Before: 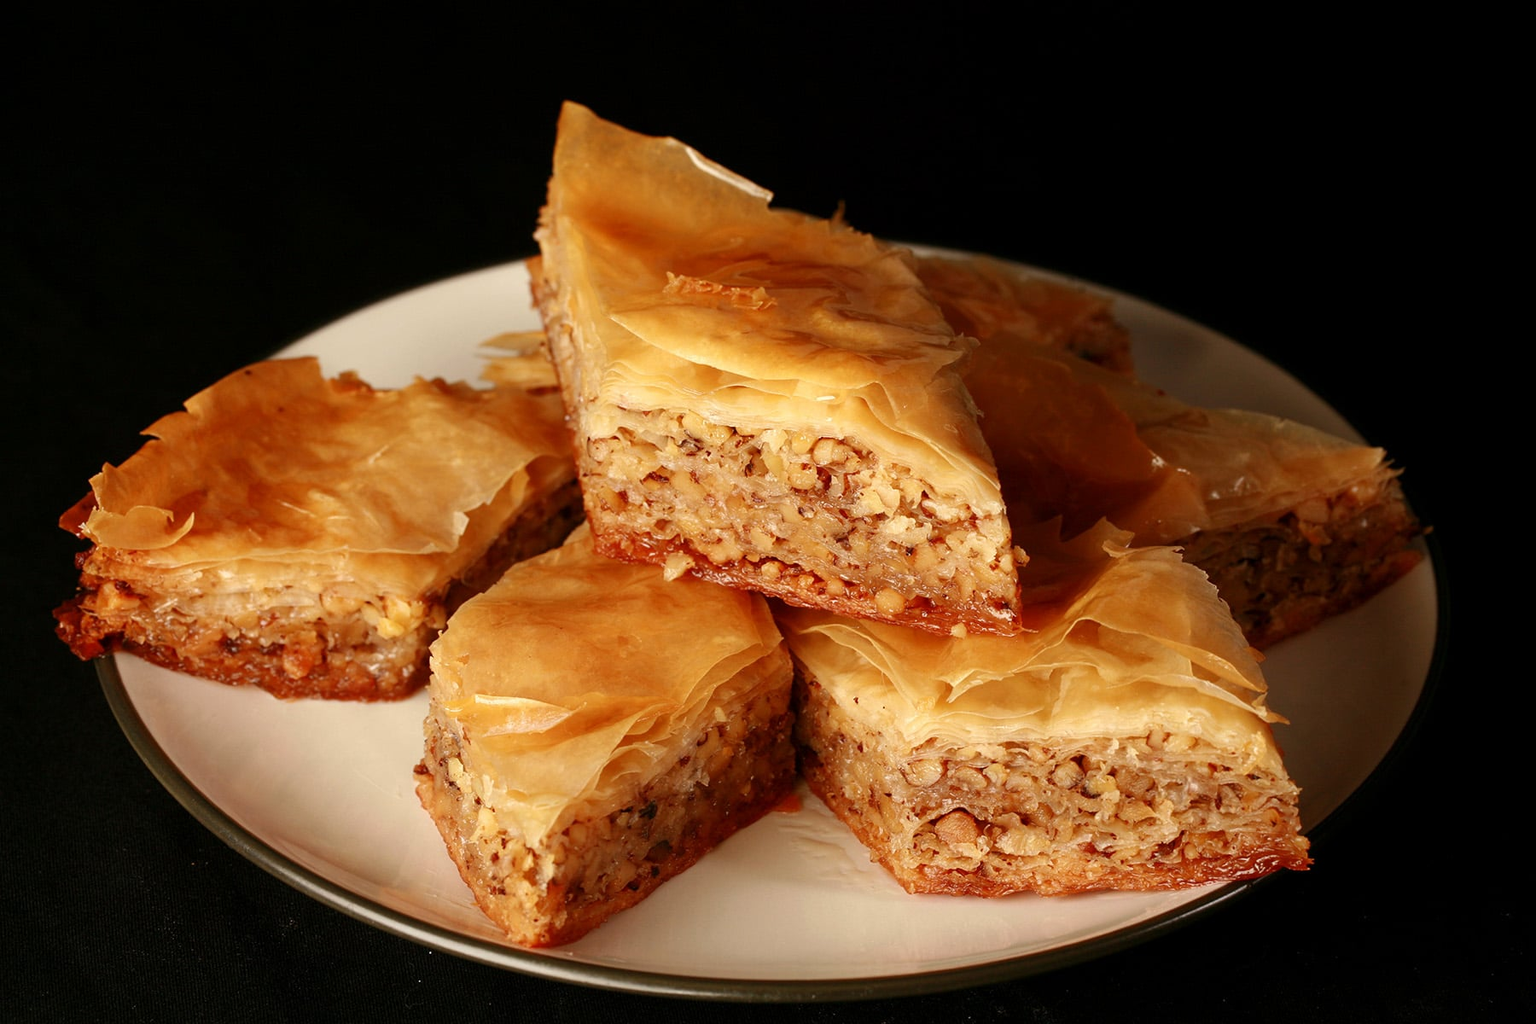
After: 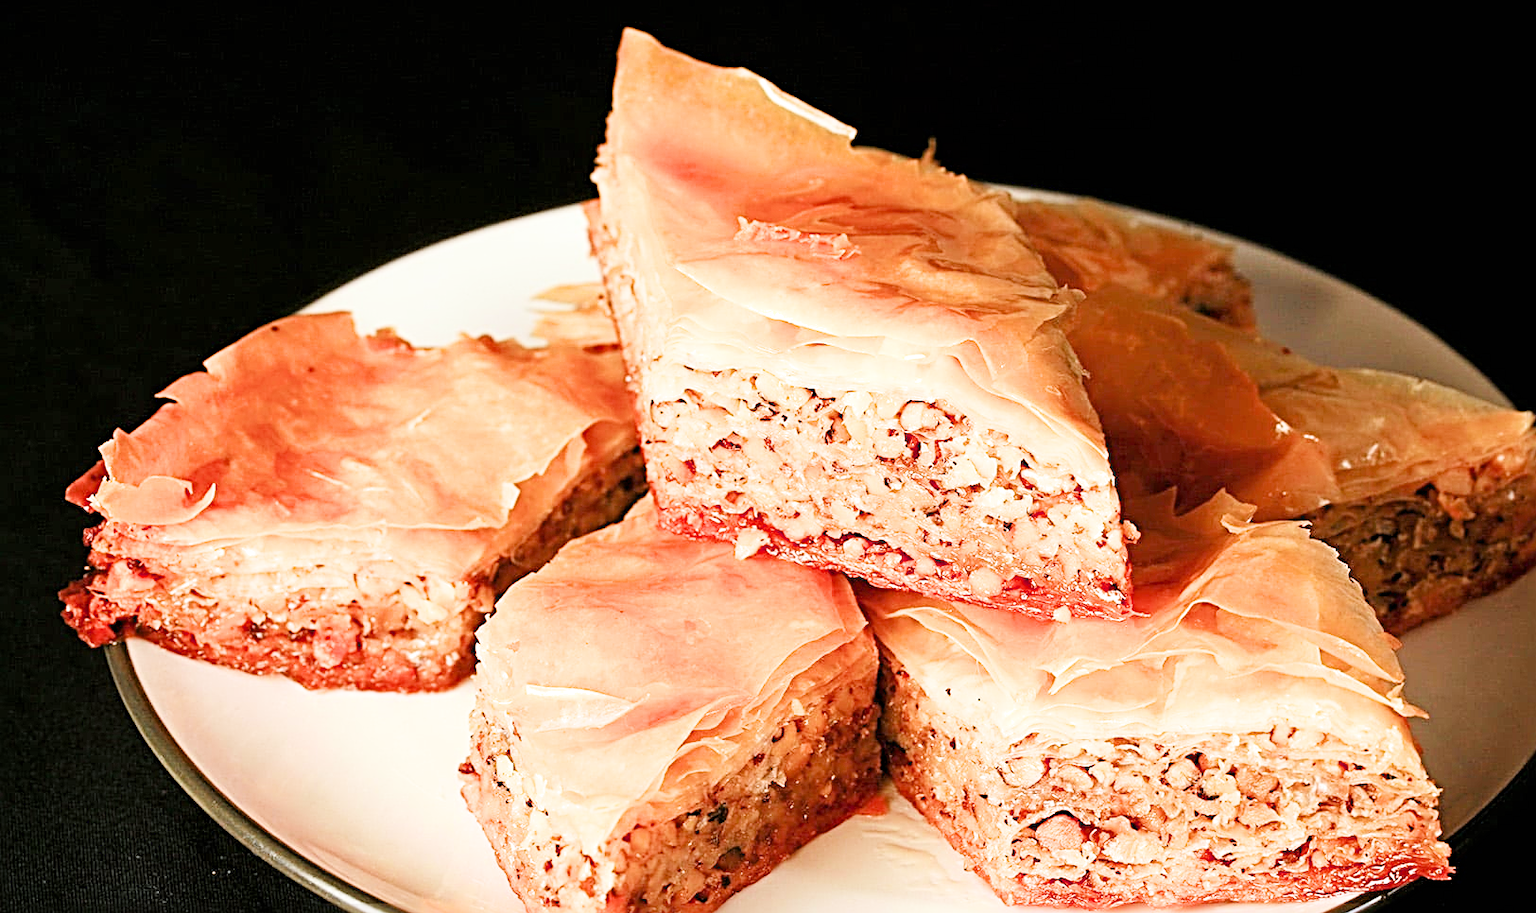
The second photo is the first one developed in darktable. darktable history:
sharpen: radius 3.69, amount 0.928
crop: top 7.49%, right 9.717%, bottom 11.943%
filmic rgb: black relative exposure -7.65 EV, white relative exposure 4.56 EV, hardness 3.61
white balance: red 0.924, blue 1.095
exposure: black level correction 0, exposure 2.327 EV, compensate exposure bias true, compensate highlight preservation false
